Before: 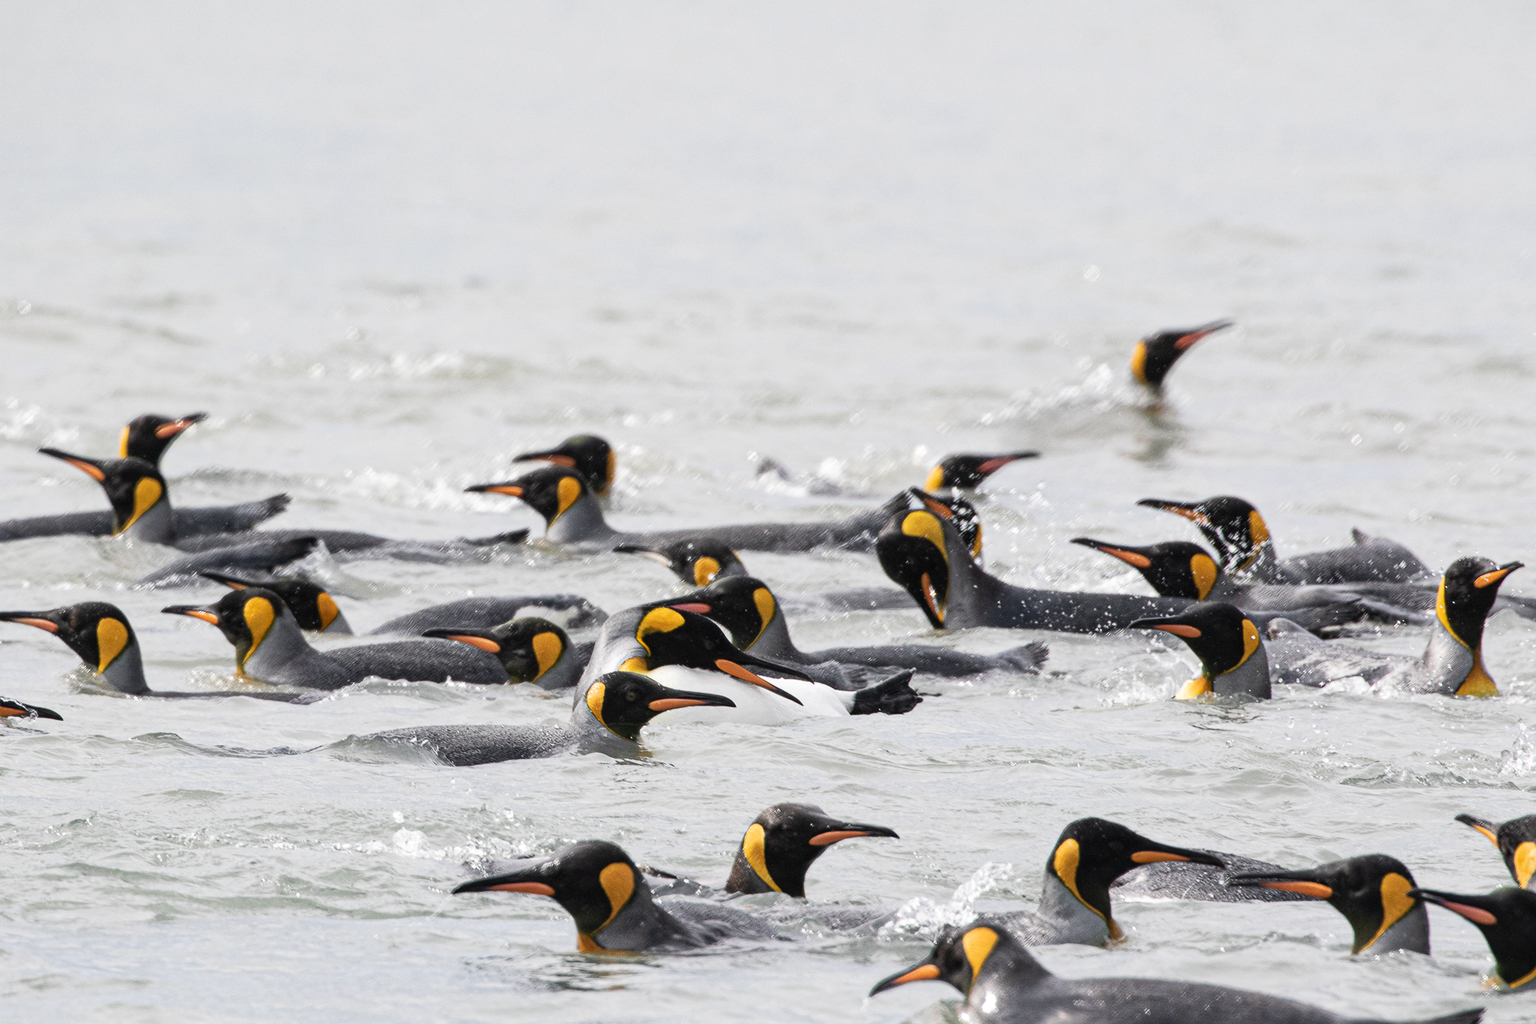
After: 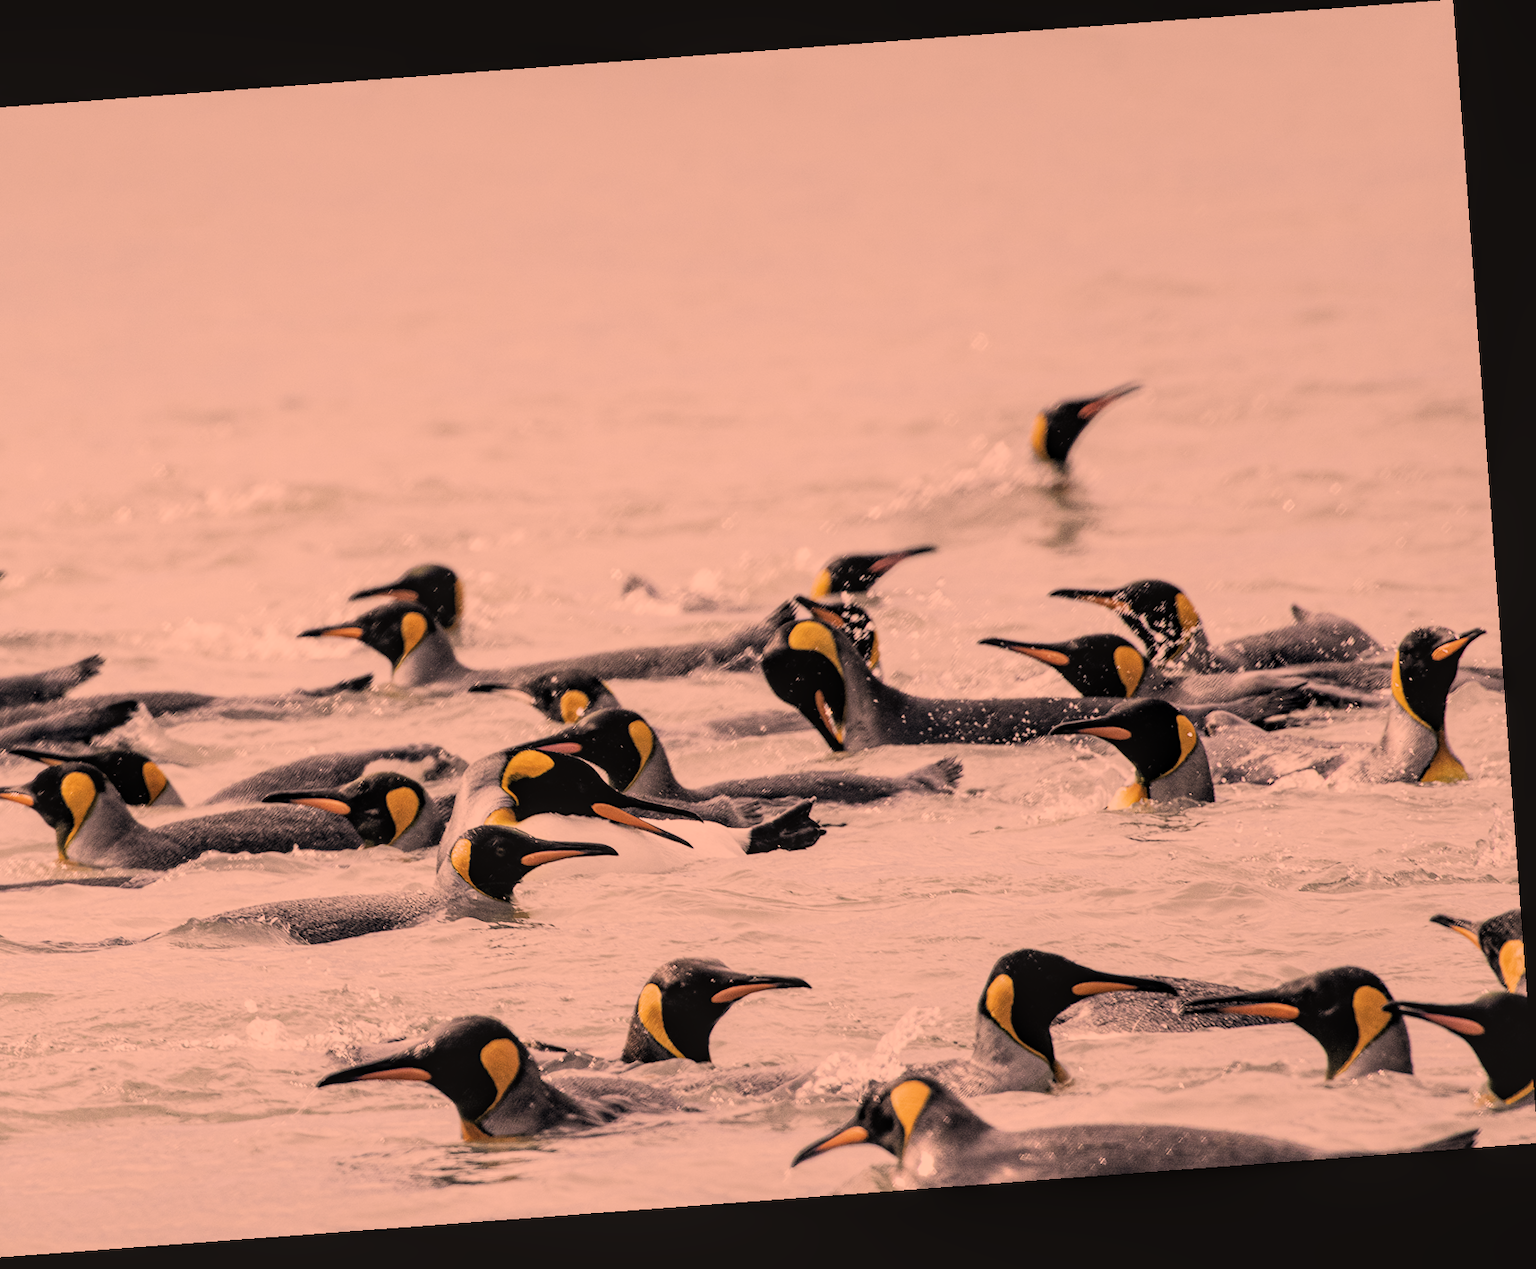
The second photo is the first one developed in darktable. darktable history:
color balance rgb: shadows lift › hue 87.51°, highlights gain › chroma 1.62%, highlights gain › hue 55.1°, global offset › chroma 0.06%, global offset › hue 253.66°, linear chroma grading › global chroma 0.5%
filmic rgb: black relative exposure -5 EV, hardness 2.88, contrast 1.1
rotate and perspective: rotation -4.25°, automatic cropping off
color correction: highlights a* 40, highlights b* 40, saturation 0.69
crop and rotate: left 14.584%
color balance: output saturation 98.5%
local contrast: detail 115%
